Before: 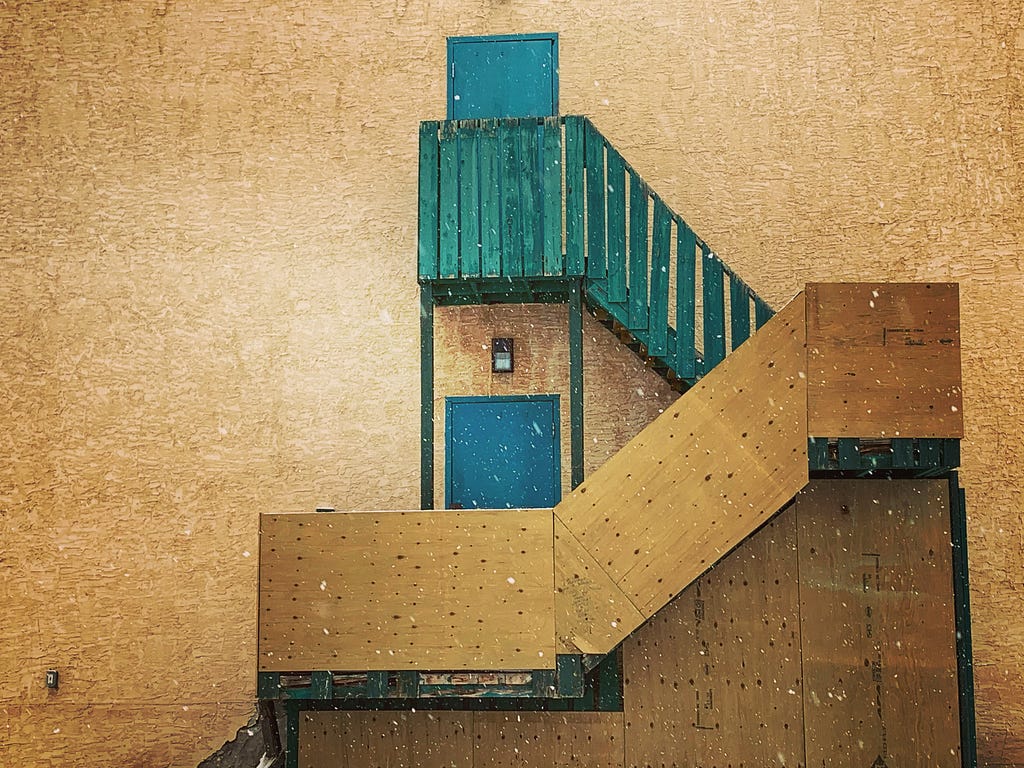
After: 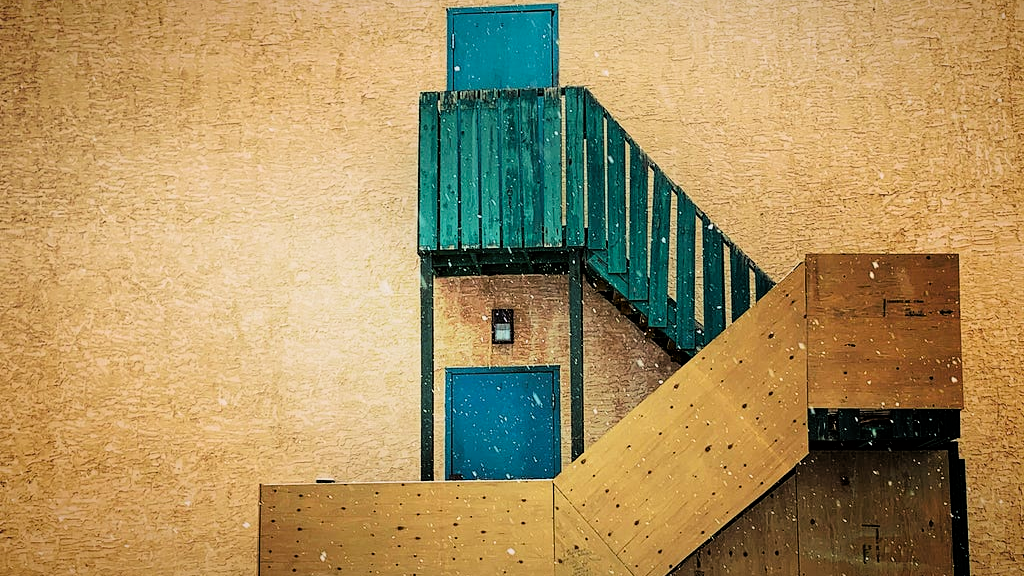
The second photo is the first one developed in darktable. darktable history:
crop: top 3.857%, bottom 21.132%
contrast brightness saturation: saturation 0.18
filmic rgb: black relative exposure -4 EV, white relative exposure 3 EV, hardness 3.02, contrast 1.4
vignetting: fall-off start 80.87%, fall-off radius 61.59%, brightness -0.384, saturation 0.007, center (0, 0.007), automatic ratio true, width/height ratio 1.418
